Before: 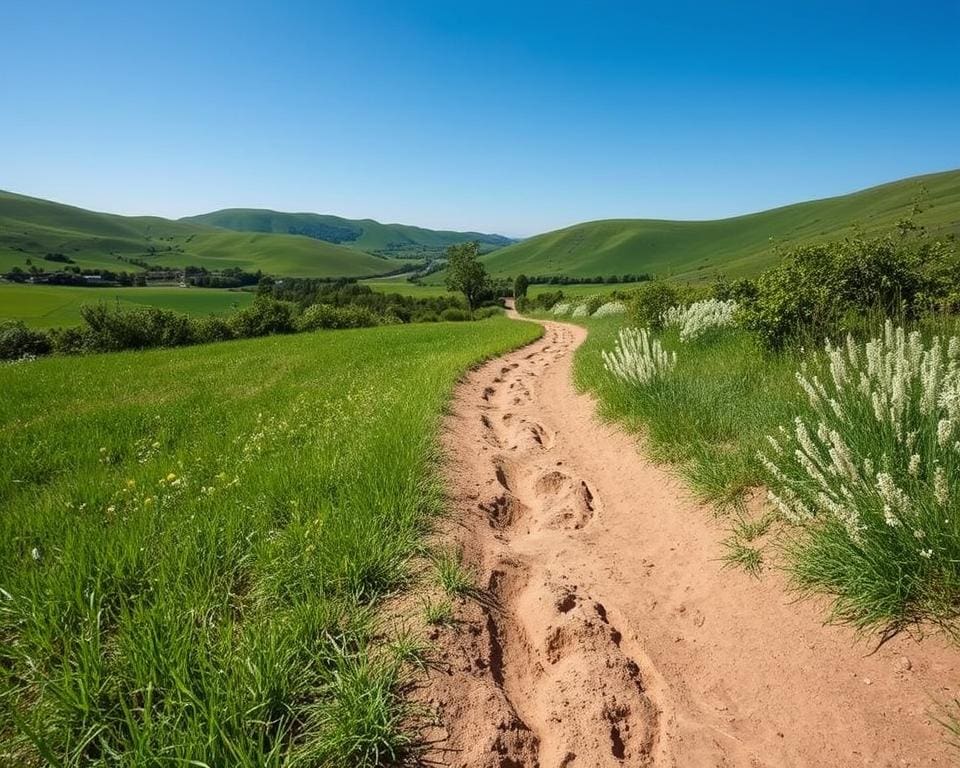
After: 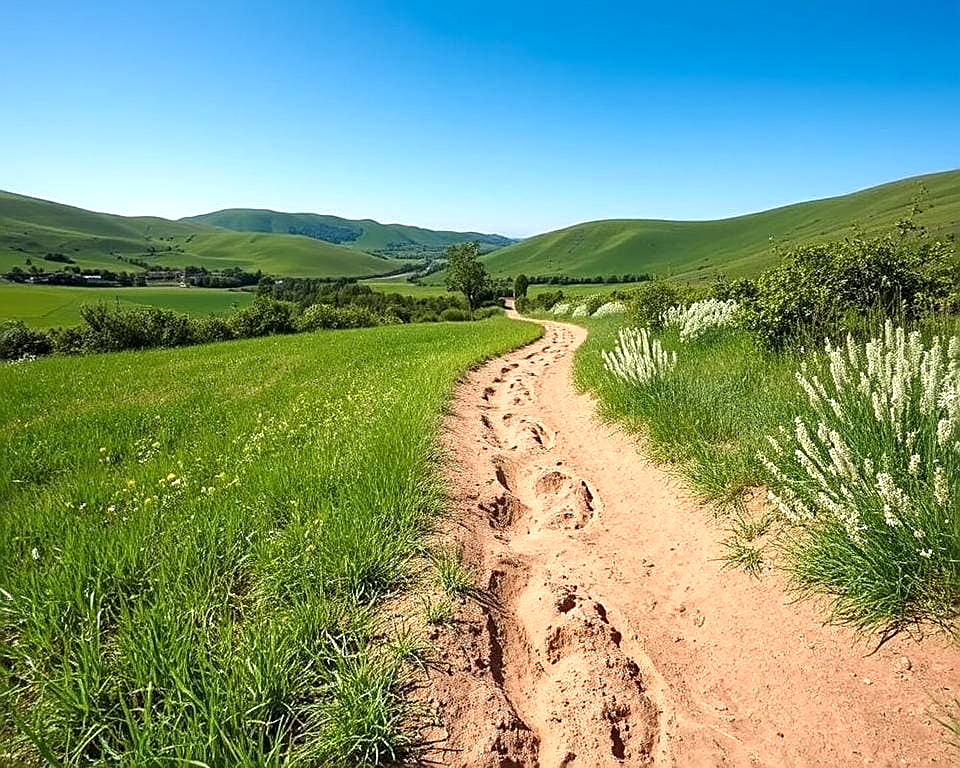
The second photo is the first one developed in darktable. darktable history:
sharpen: amount 0.753
shadows and highlights: shadows 29.3, highlights -28.92, low approximation 0.01, soften with gaussian
exposure: black level correction 0.001, exposure 0.499 EV, compensate highlight preservation false
